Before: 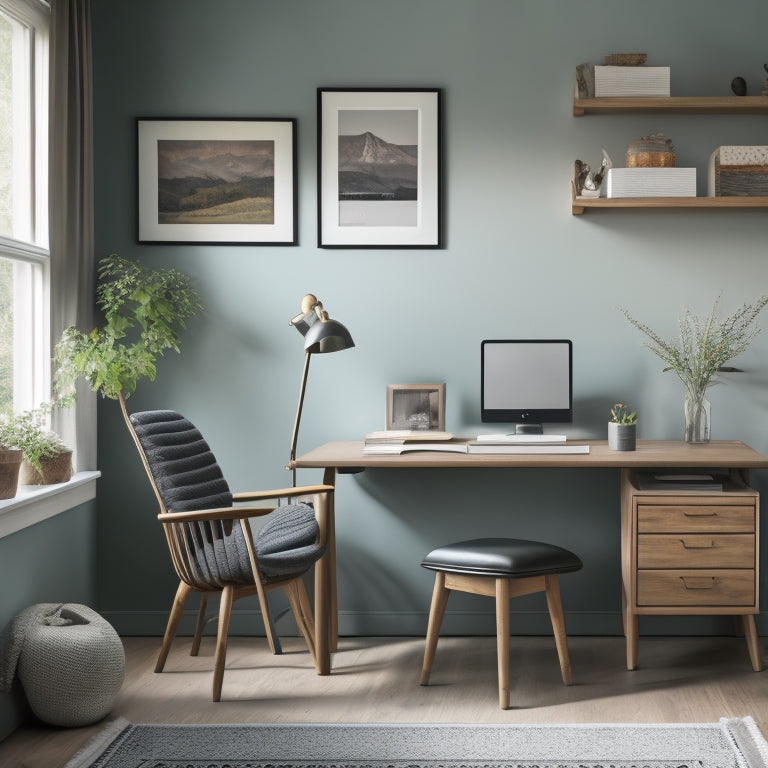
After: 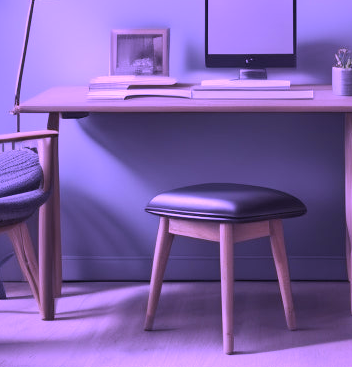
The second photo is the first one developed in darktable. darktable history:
color calibration: illuminant custom, x 0.38, y 0.481, temperature 4467.58 K
crop: left 35.978%, top 46.293%, right 18.111%, bottom 5.848%
shadows and highlights: shadows 30.18
